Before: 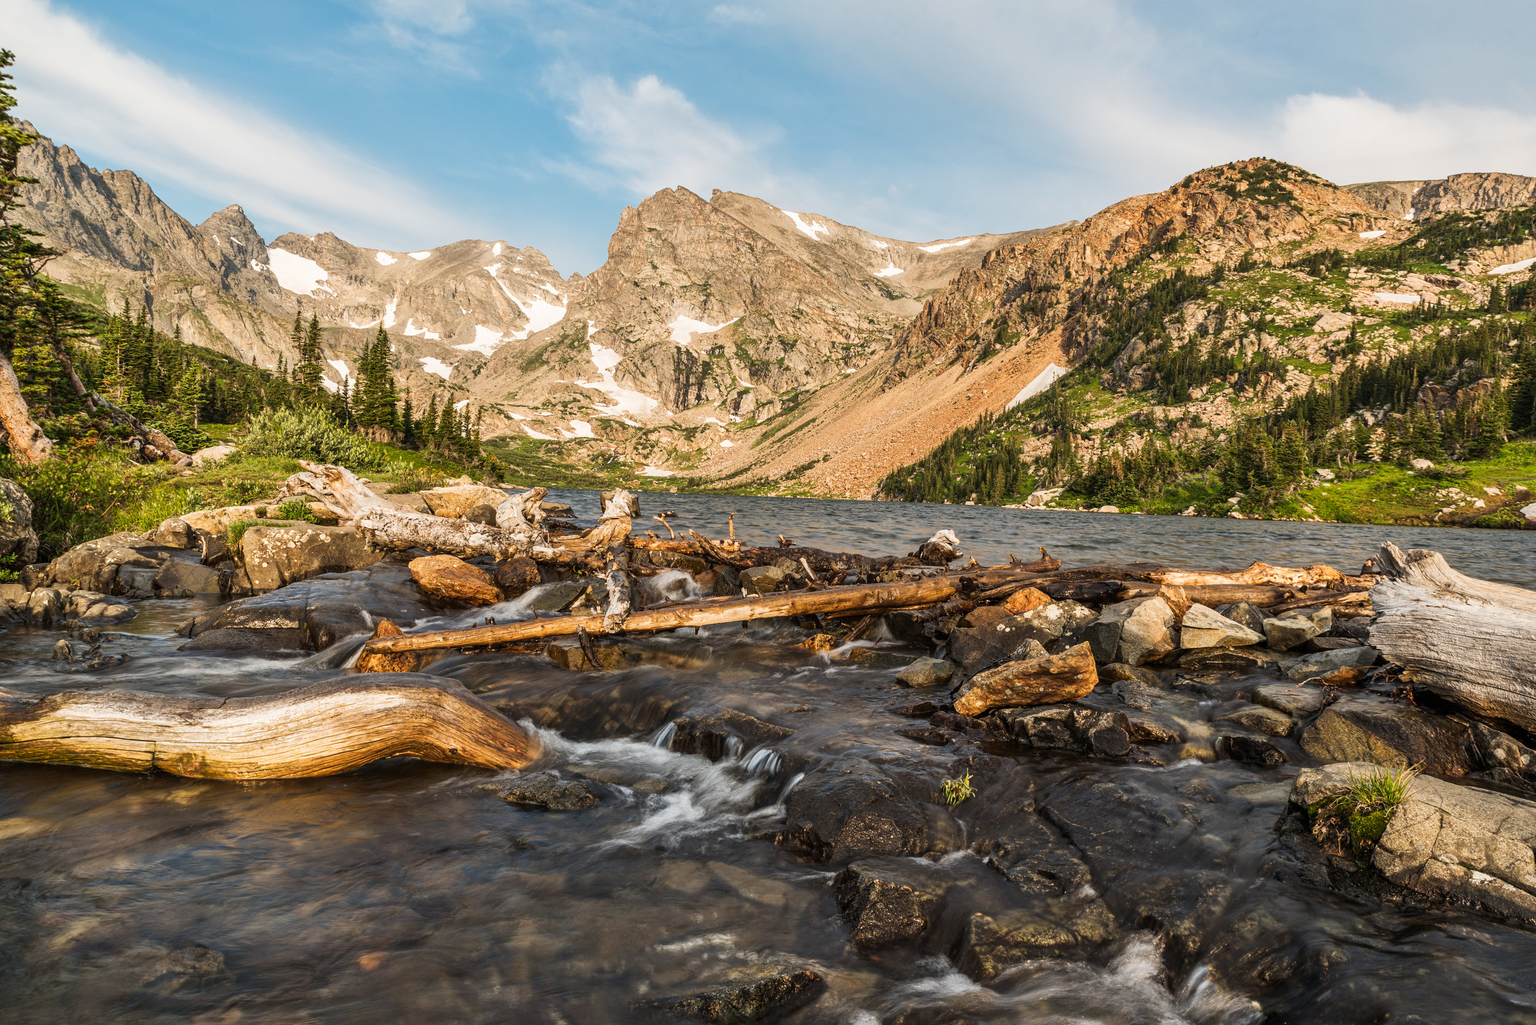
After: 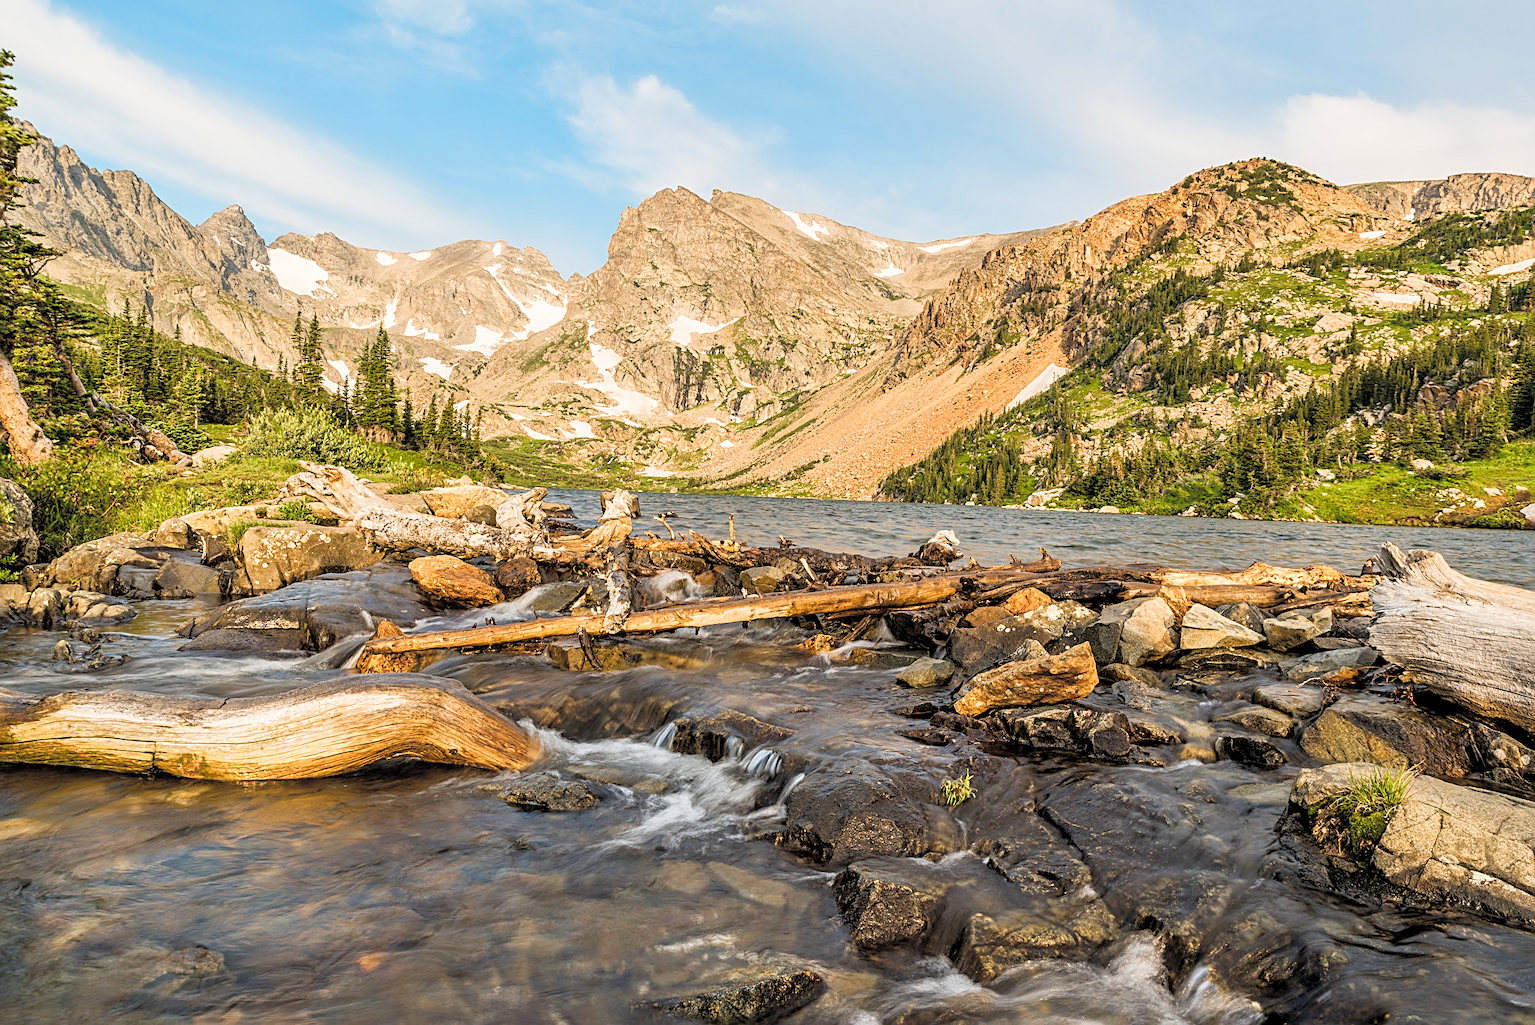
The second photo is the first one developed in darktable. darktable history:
contrast brightness saturation: brightness 0.281
exposure: black level correction 0.005, exposure 0.001 EV, compensate highlight preservation false
sharpen: radius 3.104
color balance rgb: perceptual saturation grading › global saturation 14.088%, perceptual saturation grading › highlights -25.751%, perceptual saturation grading › shadows 25.223%, global vibrance 22.212%
